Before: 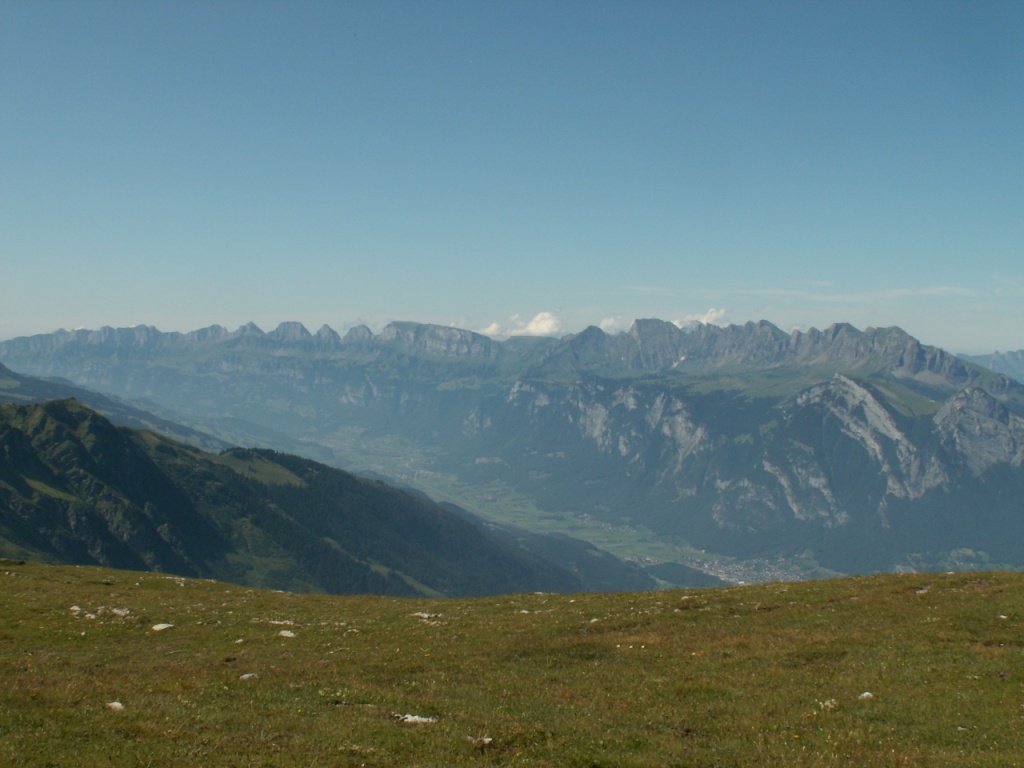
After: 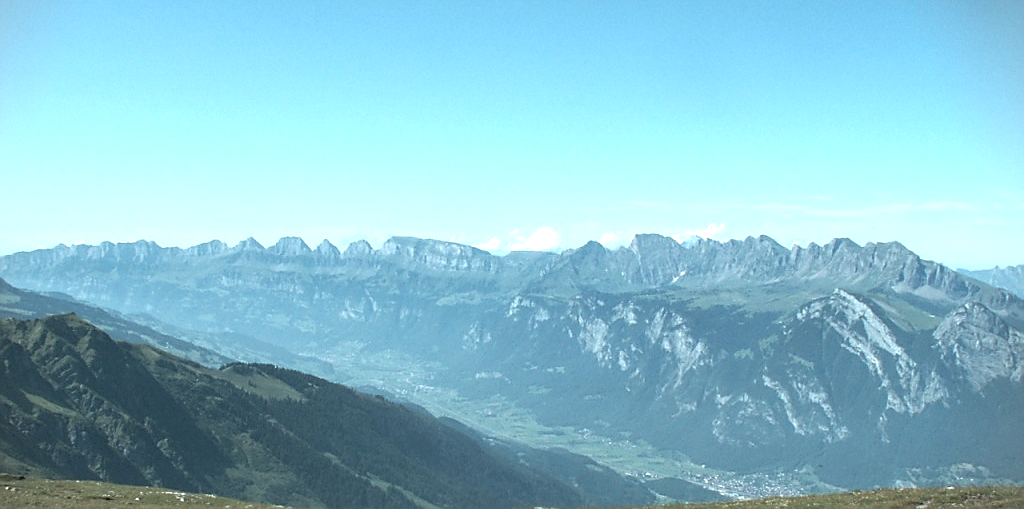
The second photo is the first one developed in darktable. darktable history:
local contrast: detail 130%
vignetting: fall-off start 91.32%, center (-0.031, -0.042)
sharpen: radius 1.38, amount 1.253, threshold 0.766
exposure: black level correction 0, exposure 1.199 EV, compensate highlight preservation false
tone curve: curves: ch0 [(0, 0.042) (0.129, 0.18) (0.501, 0.497) (1, 1)], preserve colors none
crop: top 11.14%, bottom 22.464%
color correction: highlights a* -13.2, highlights b* -17.51, saturation 0.713
